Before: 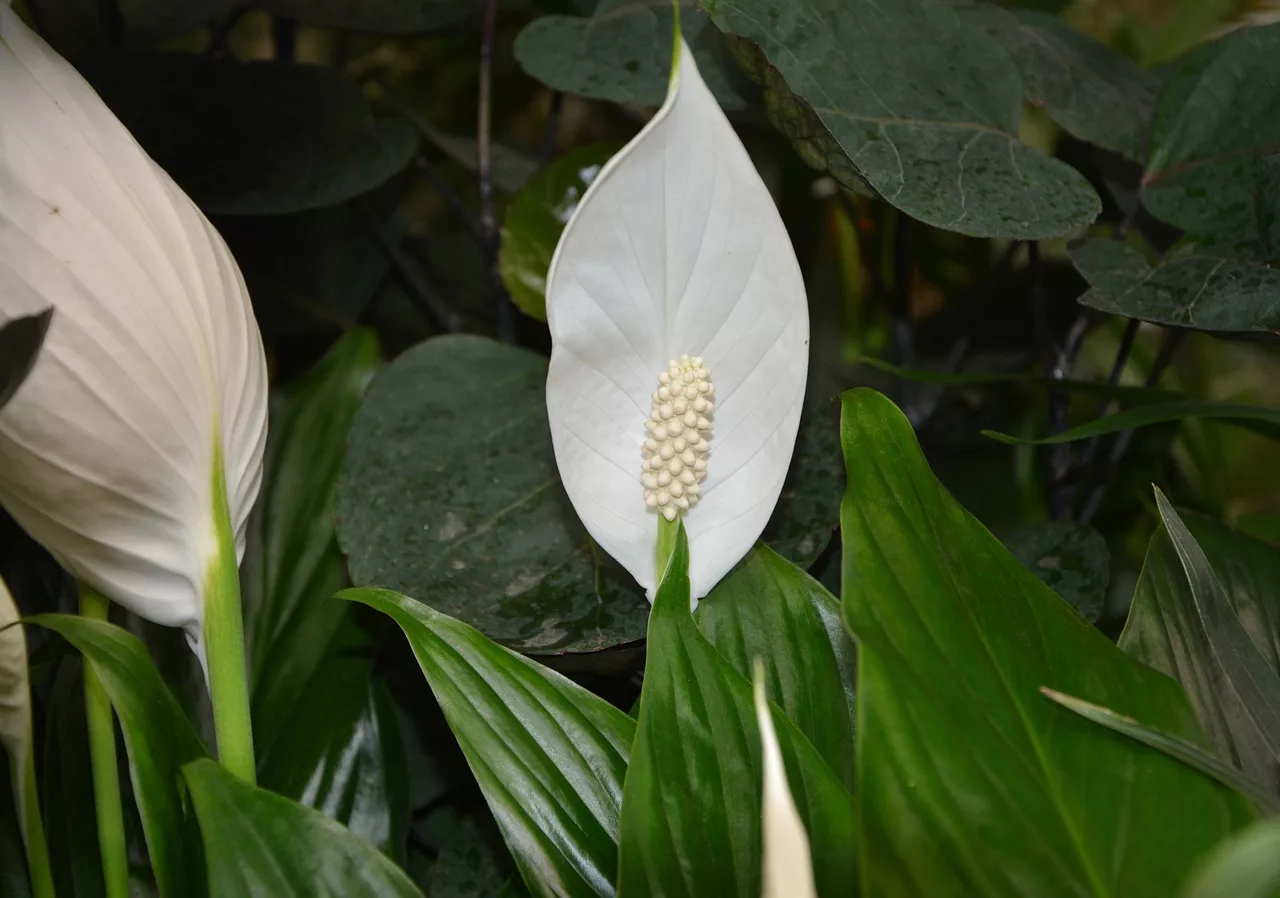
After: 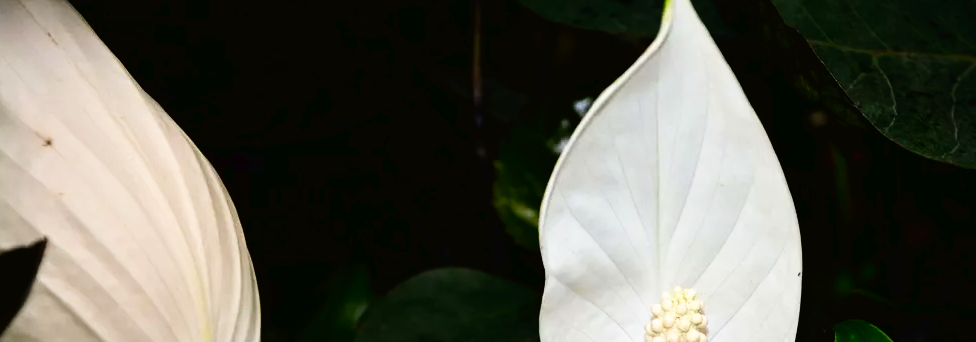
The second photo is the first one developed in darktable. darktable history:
crop: left 0.579%, top 7.627%, right 23.167%, bottom 54.275%
contrast brightness saturation: contrast 0.22, brightness -0.19, saturation 0.24
tone curve: curves: ch0 [(0, 0) (0.003, 0.016) (0.011, 0.016) (0.025, 0.016) (0.044, 0.017) (0.069, 0.026) (0.1, 0.044) (0.136, 0.074) (0.177, 0.121) (0.224, 0.183) (0.277, 0.248) (0.335, 0.326) (0.399, 0.413) (0.468, 0.511) (0.543, 0.612) (0.623, 0.717) (0.709, 0.818) (0.801, 0.911) (0.898, 0.979) (1, 1)], preserve colors none
